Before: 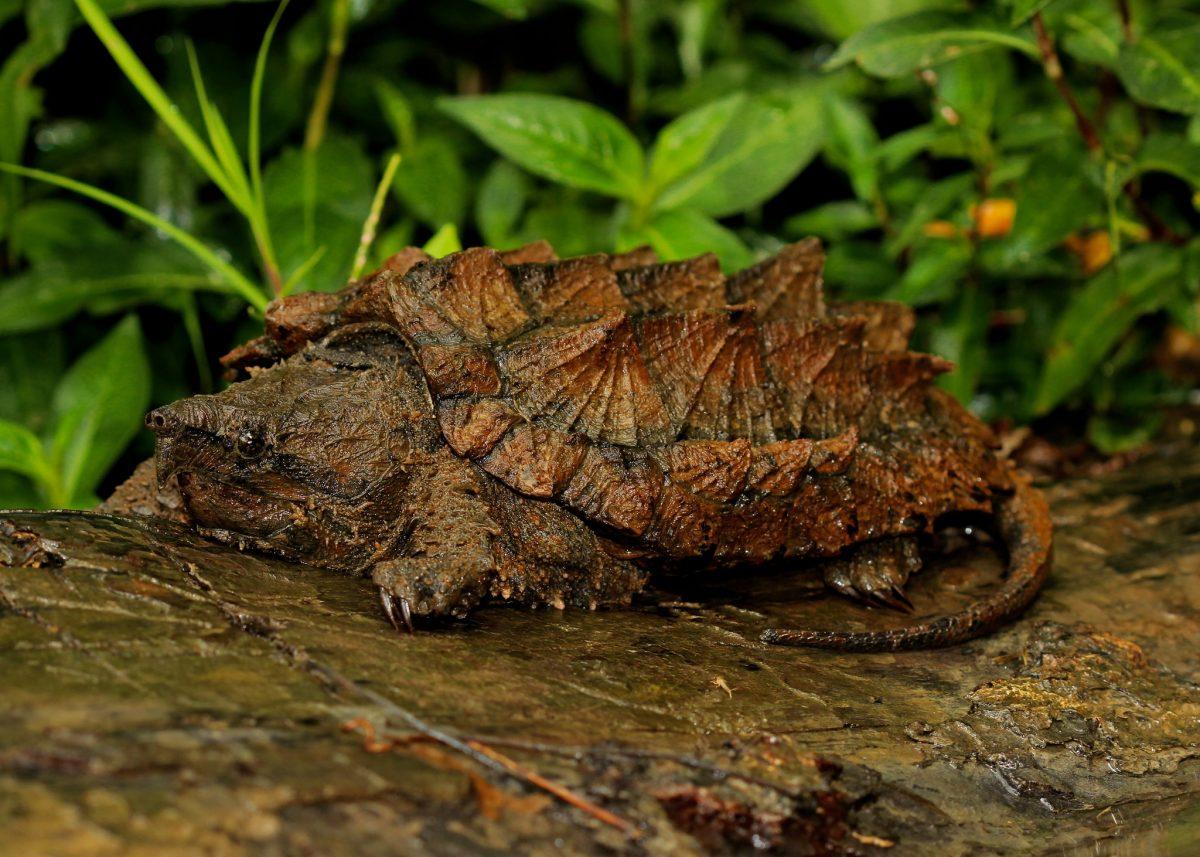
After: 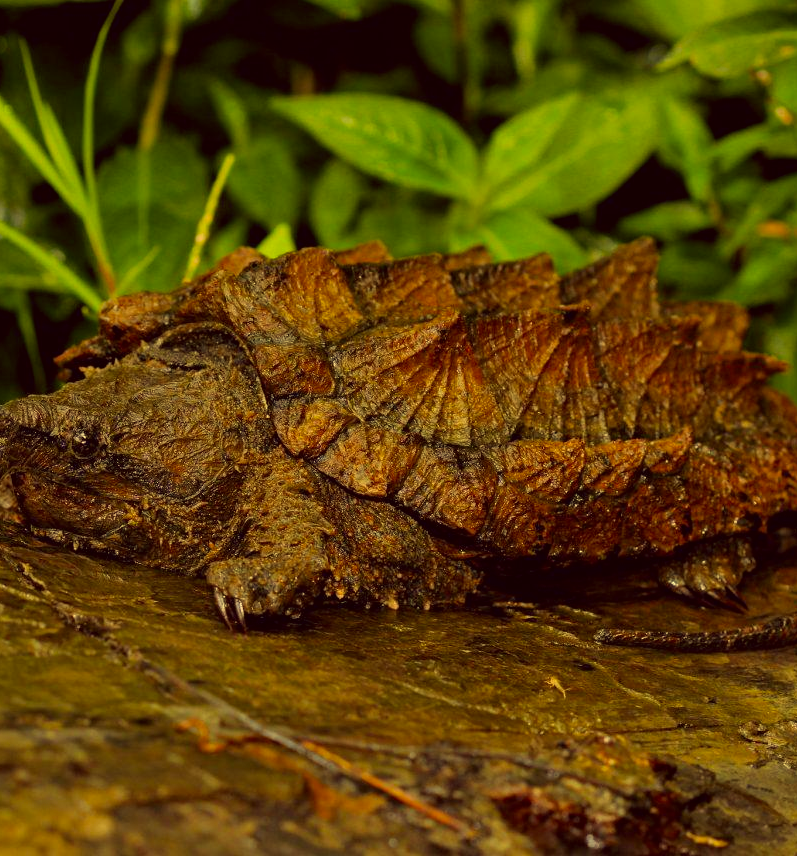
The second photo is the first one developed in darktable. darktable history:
crop and rotate: left 13.844%, right 19.682%
shadows and highlights: shadows 6.77, soften with gaussian
color correction: highlights a* -0.542, highlights b* 39.57, shadows a* 9.8, shadows b* -0.355
